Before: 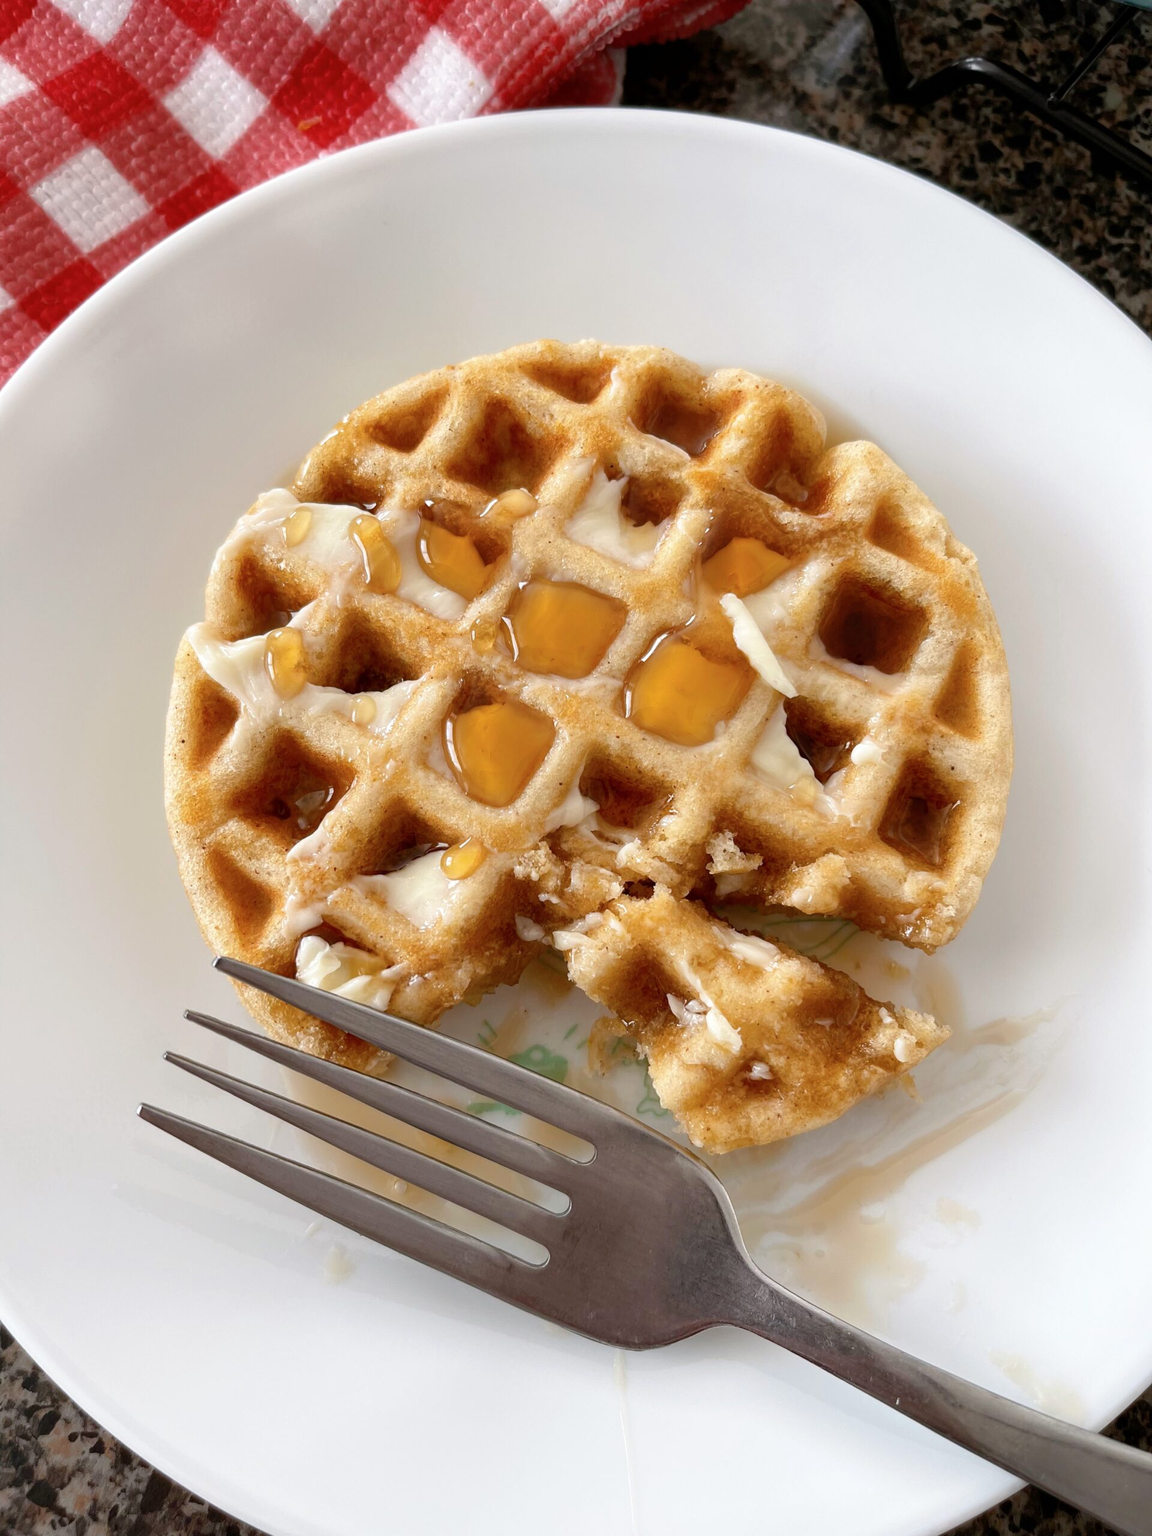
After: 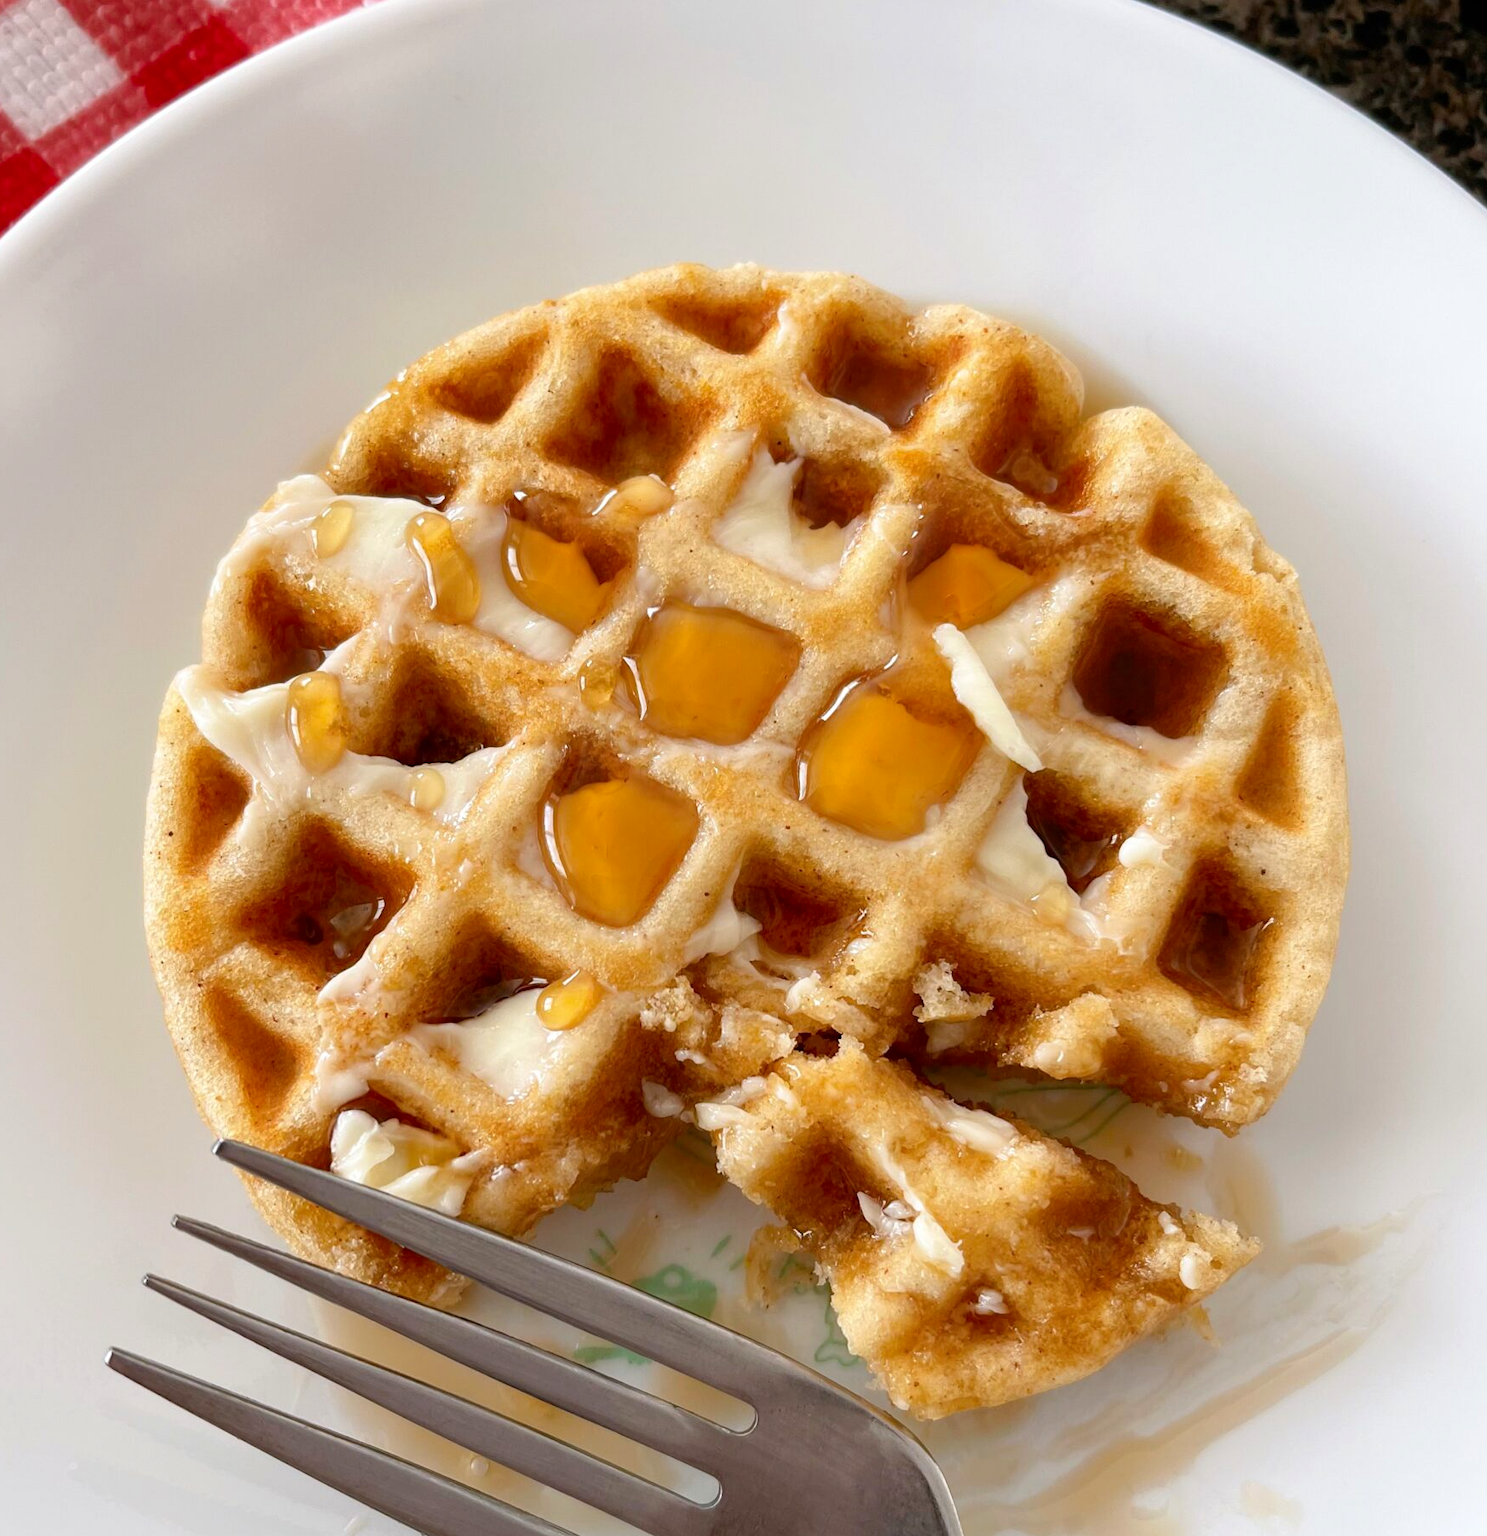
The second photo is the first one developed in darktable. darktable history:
crop: left 5.473%, top 10.05%, right 3.573%, bottom 19.502%
contrast brightness saturation: contrast 0.039, saturation 0.155
